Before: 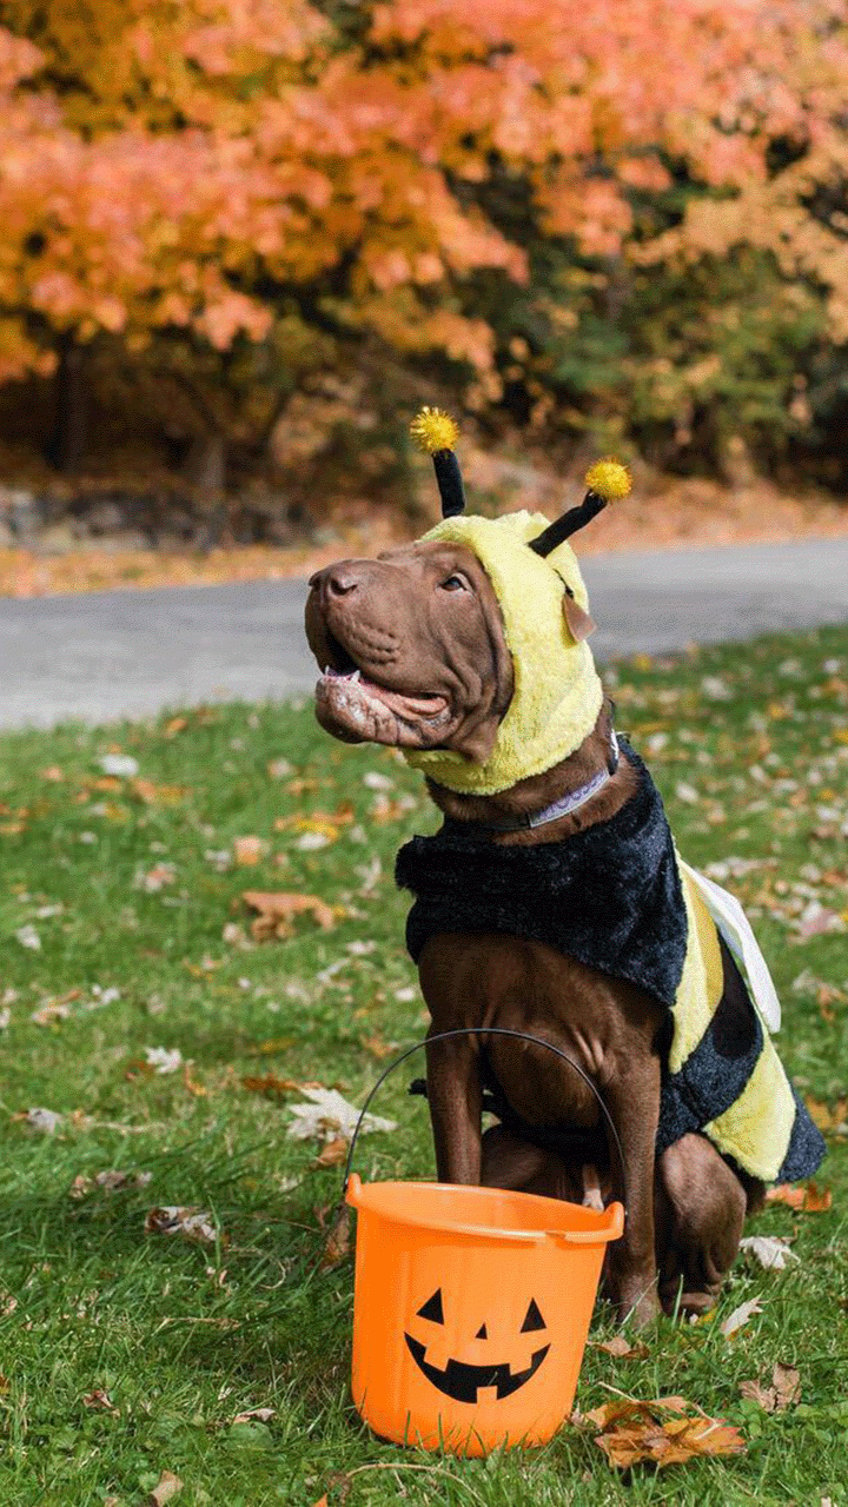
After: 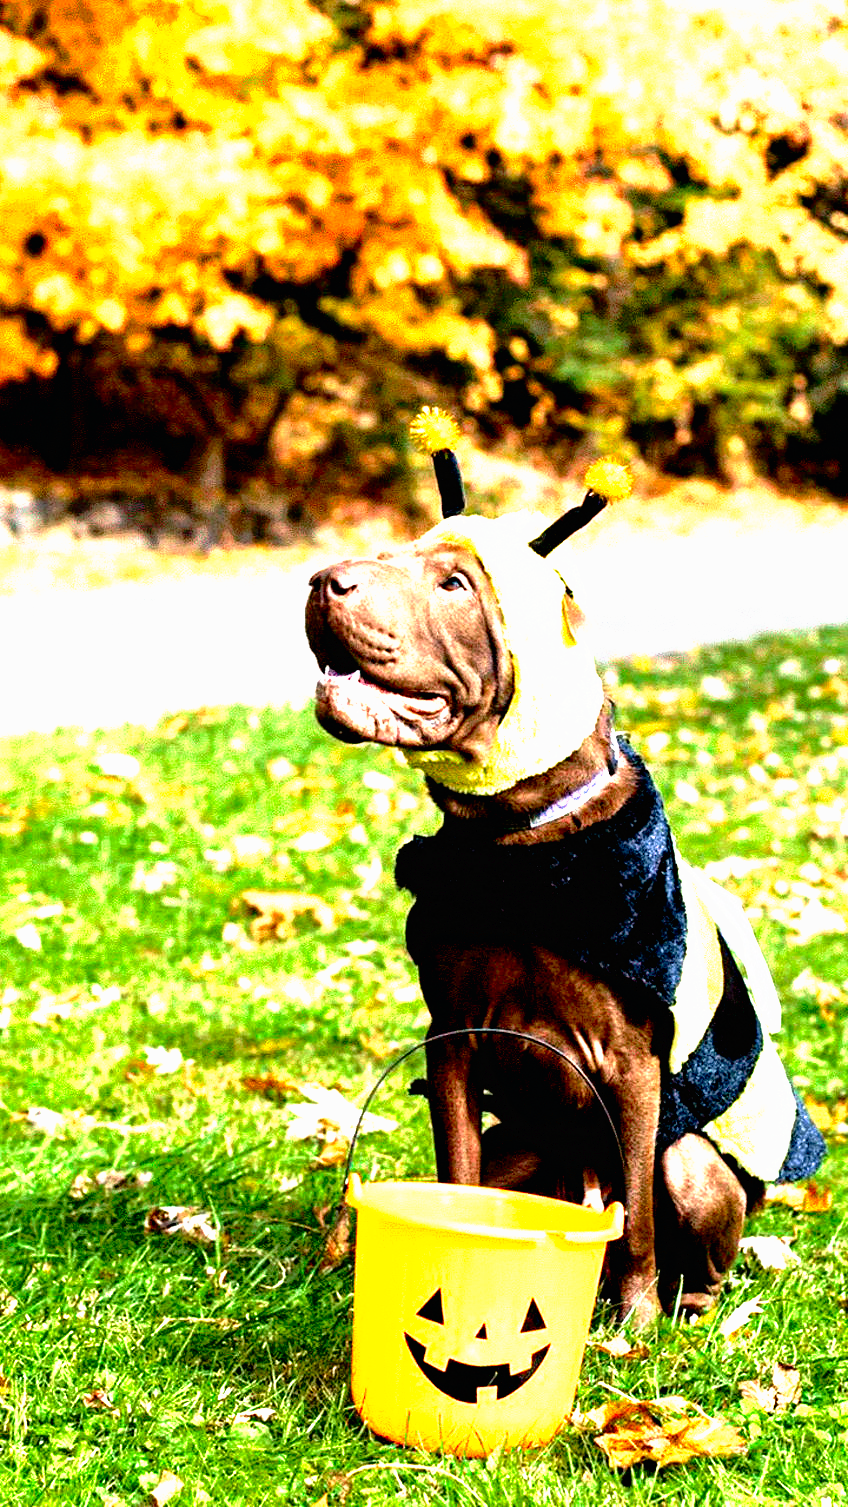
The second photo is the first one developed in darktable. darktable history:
tone curve: curves: ch0 [(0, 0) (0.003, 0.01) (0.011, 0.011) (0.025, 0.008) (0.044, 0.007) (0.069, 0.006) (0.1, 0.005) (0.136, 0.015) (0.177, 0.094) (0.224, 0.241) (0.277, 0.369) (0.335, 0.5) (0.399, 0.648) (0.468, 0.811) (0.543, 0.975) (0.623, 0.989) (0.709, 0.989) (0.801, 0.99) (0.898, 0.99) (1, 1)], preserve colors none
